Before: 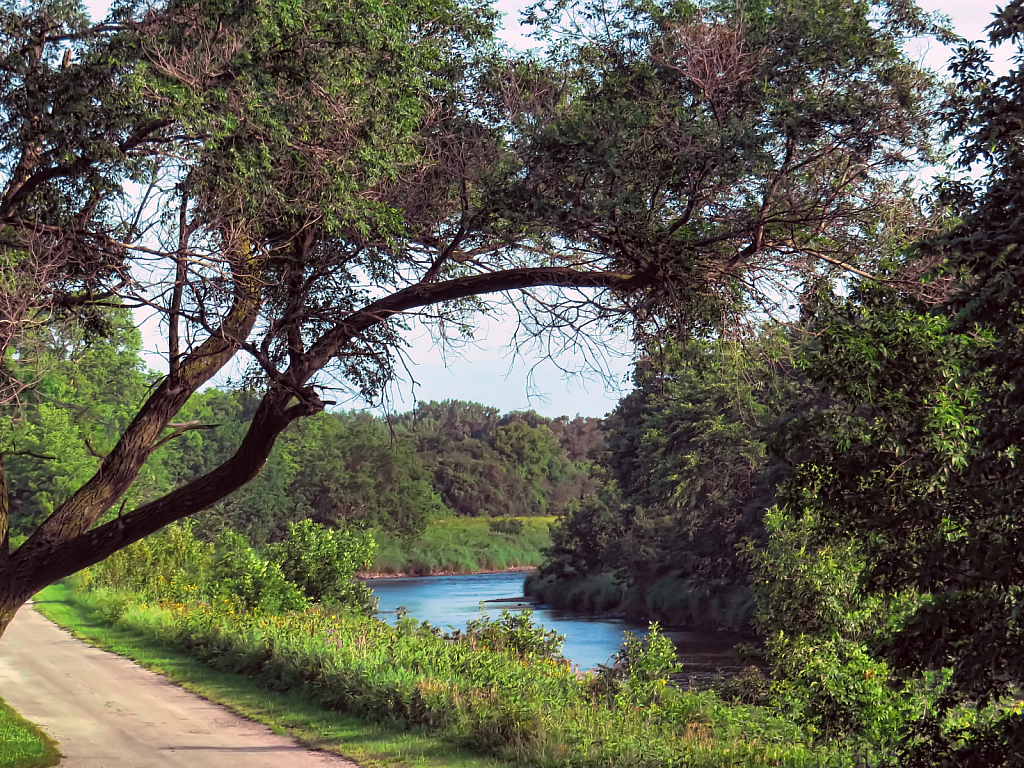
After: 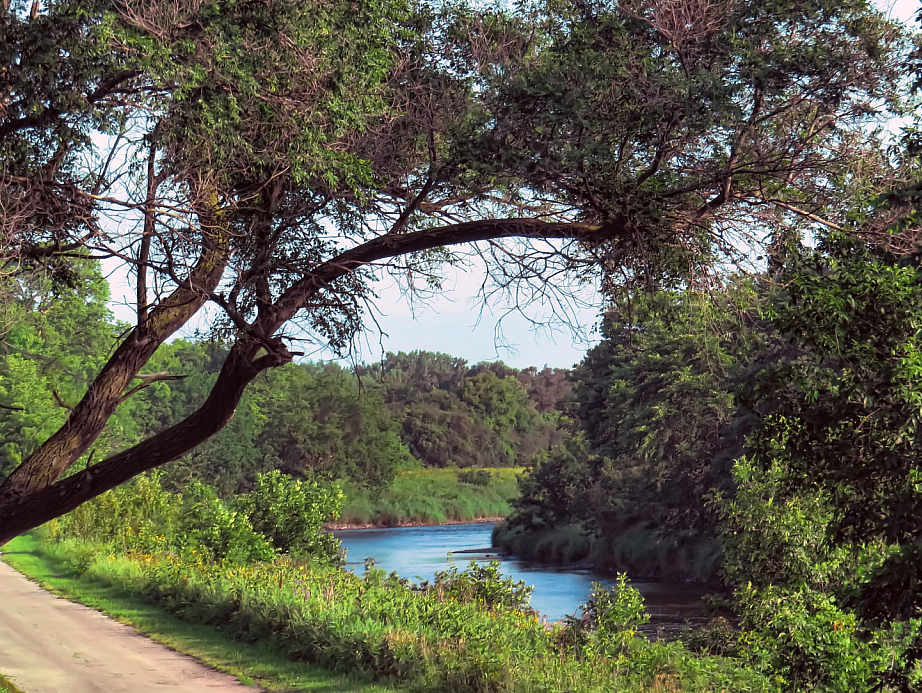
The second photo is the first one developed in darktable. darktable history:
crop: left 3.218%, top 6.444%, right 6.674%, bottom 3.209%
tone equalizer: edges refinement/feathering 500, mask exposure compensation -1.57 EV, preserve details no
